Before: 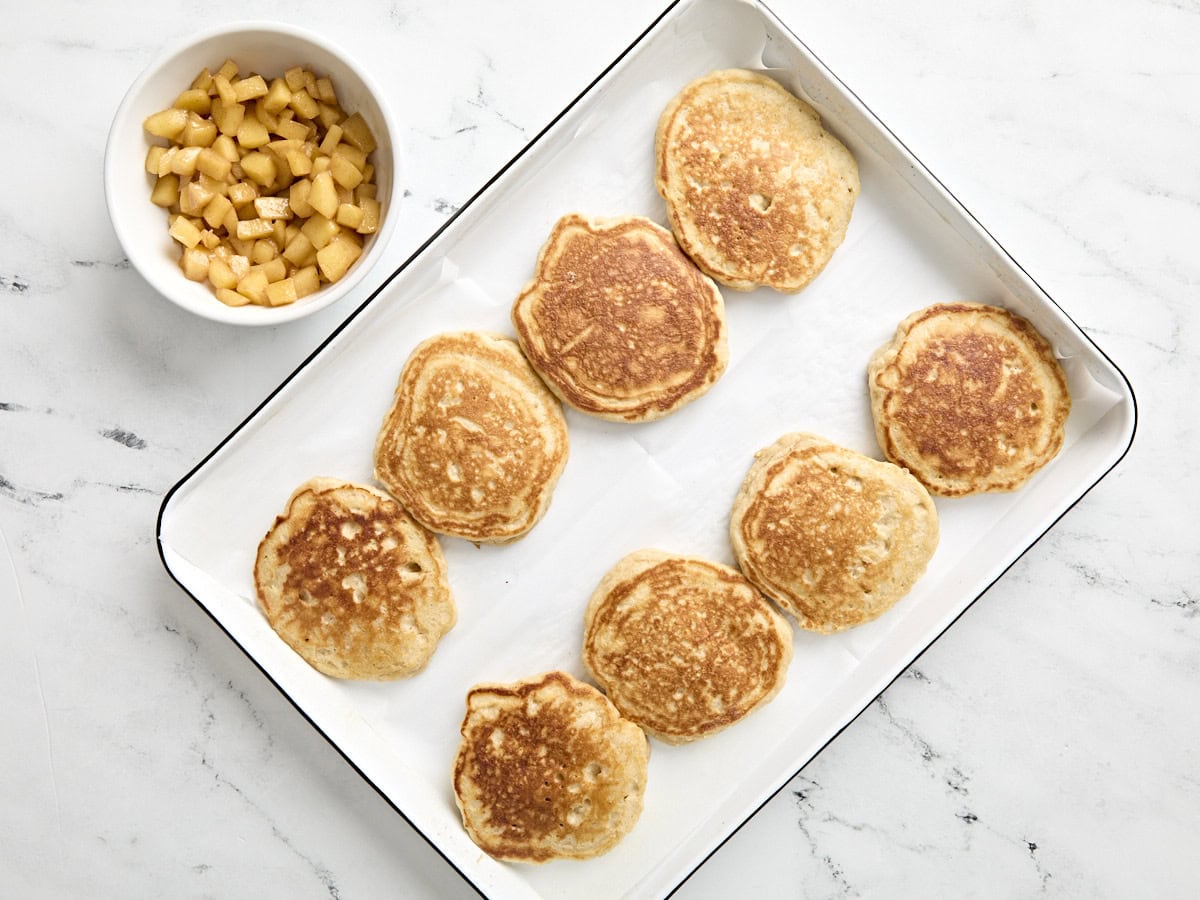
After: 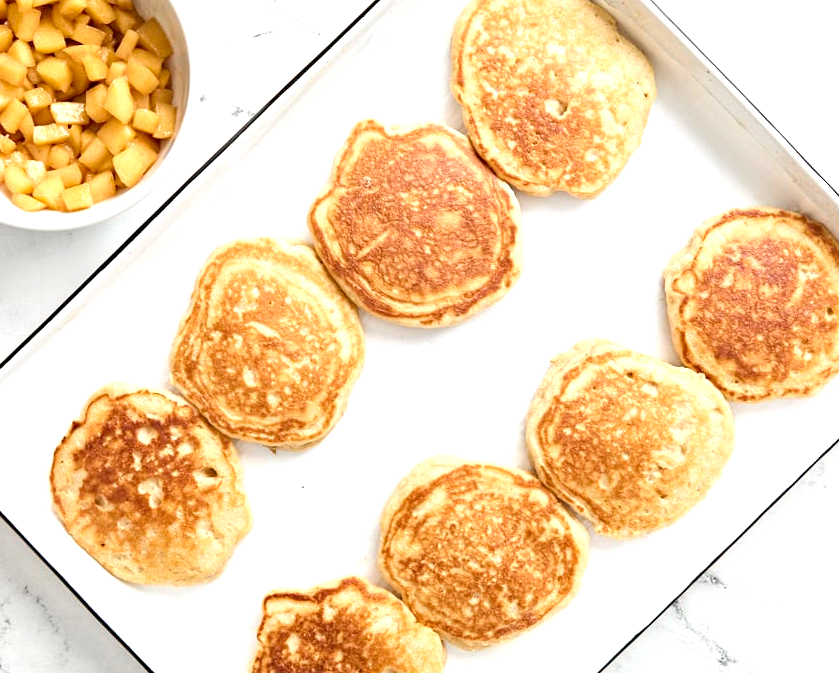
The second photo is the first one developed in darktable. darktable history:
exposure: black level correction 0.001, exposure 0.5 EV, compensate exposure bias true, compensate highlight preservation false
crop and rotate: left 17.046%, top 10.659%, right 12.989%, bottom 14.553%
